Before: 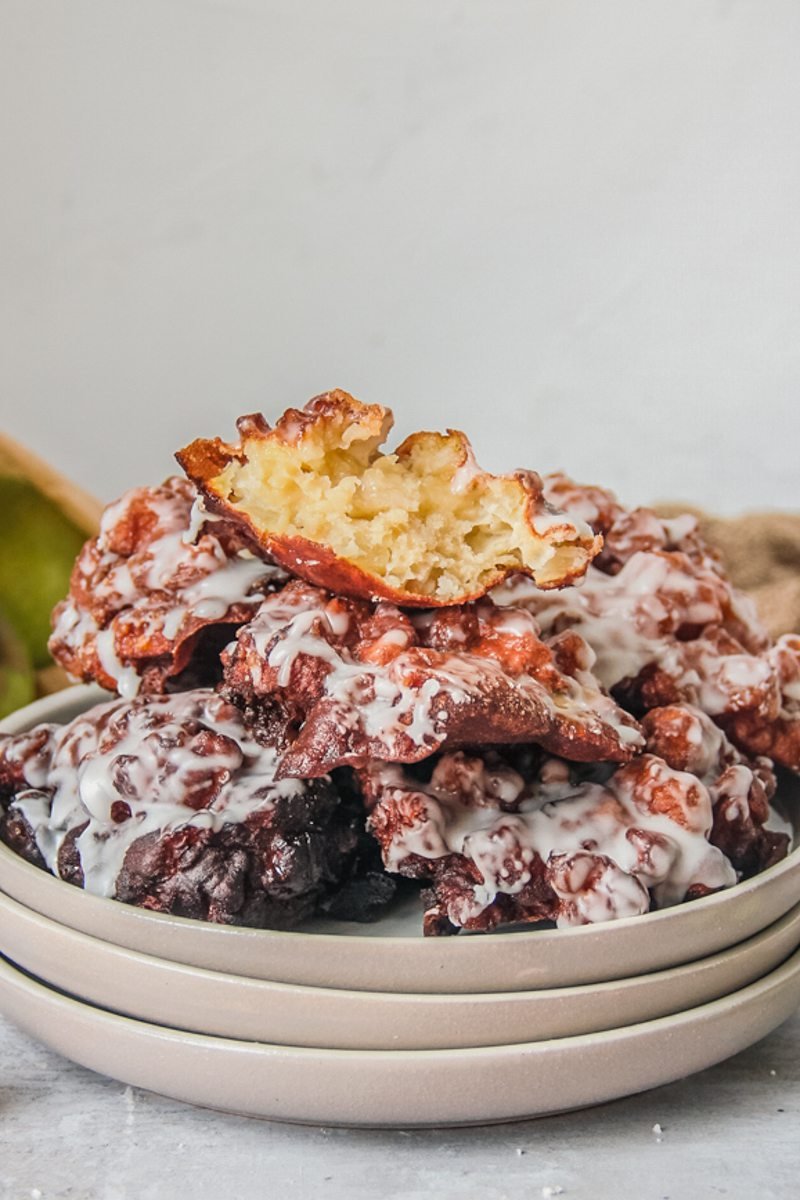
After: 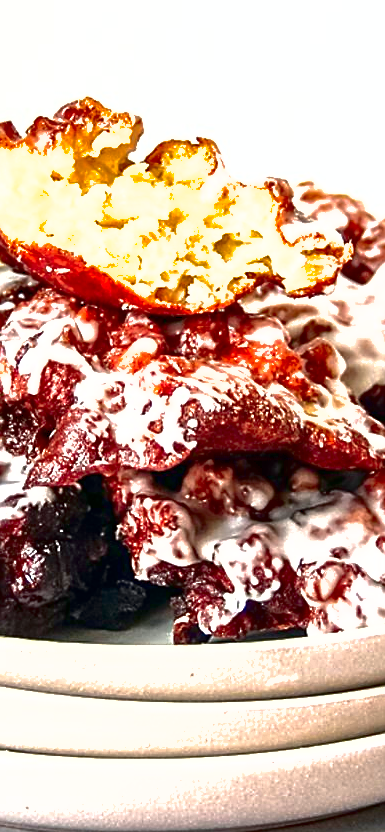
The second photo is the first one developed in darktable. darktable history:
contrast brightness saturation: contrast 0.089, brightness -0.601, saturation 0.169
exposure: black level correction 0, exposure 1.291 EV, compensate exposure bias true, compensate highlight preservation false
shadows and highlights: on, module defaults
crop: left 31.352%, top 24.348%, right 20.416%, bottom 6.284%
sharpen: on, module defaults
